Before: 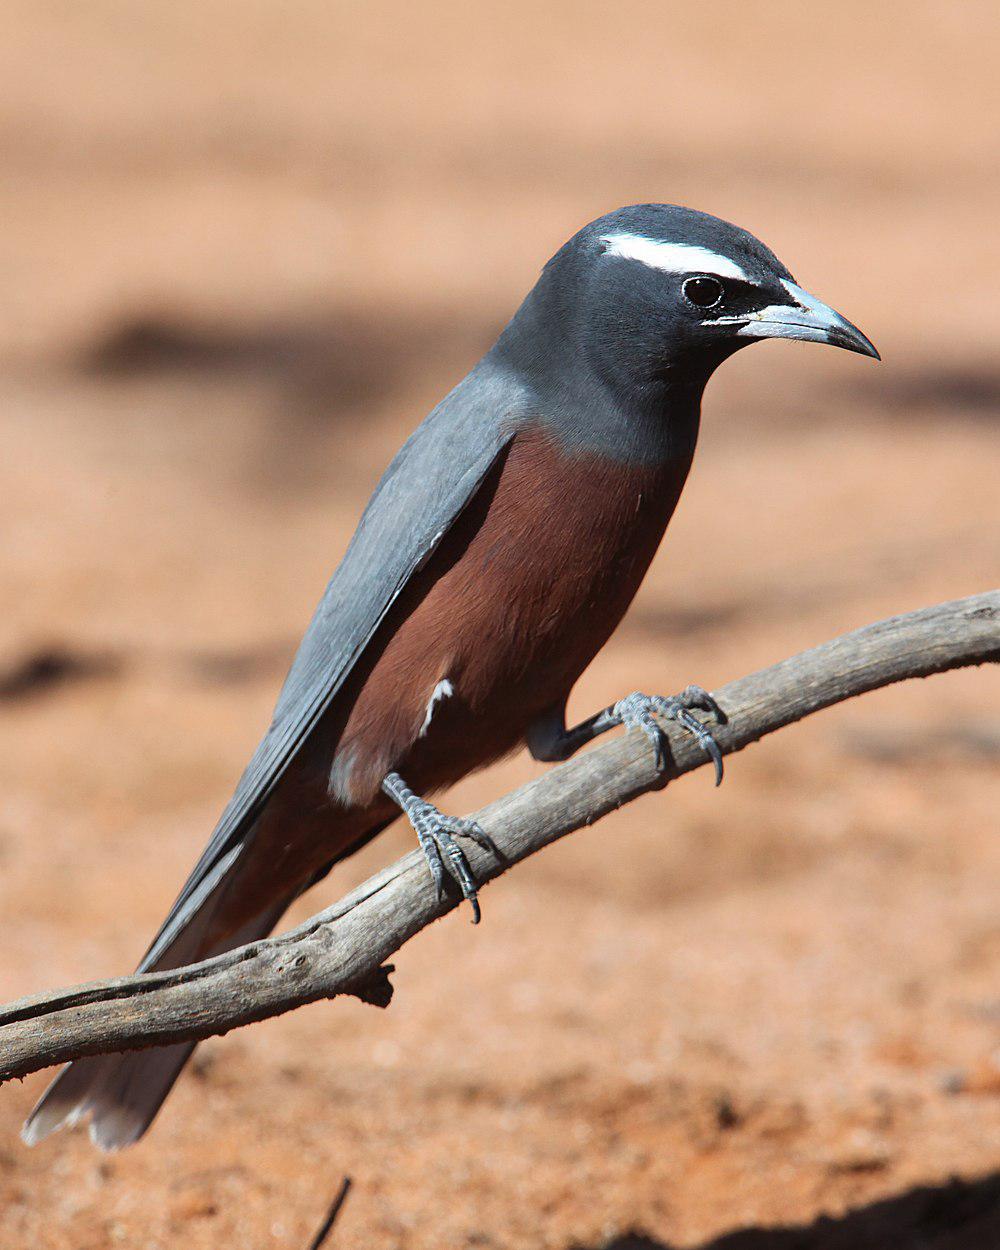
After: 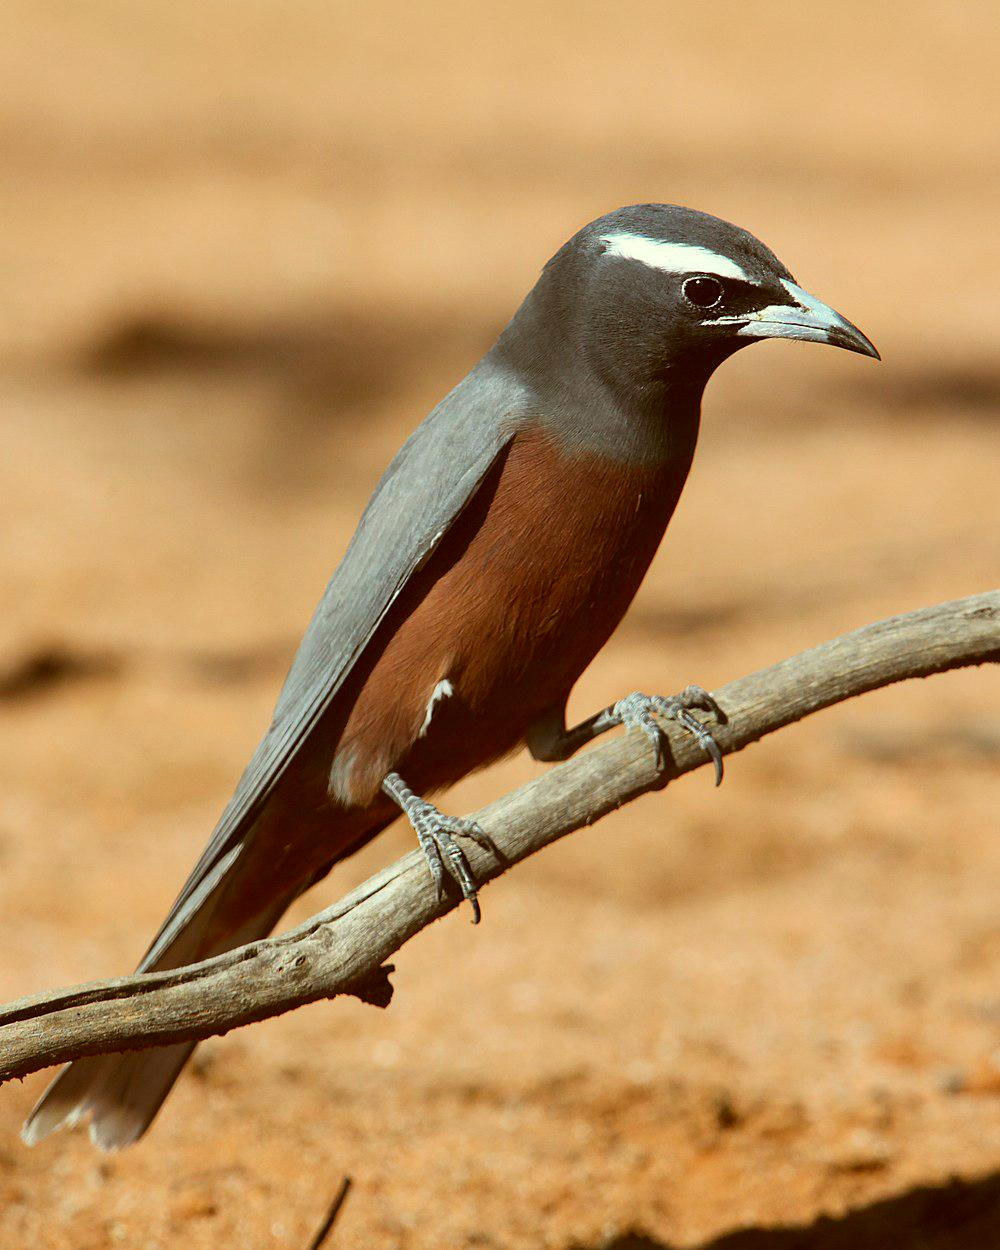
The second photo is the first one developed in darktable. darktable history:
color correction: highlights a* -5.32, highlights b* 9.8, shadows a* 9.25, shadows b* 24.68
